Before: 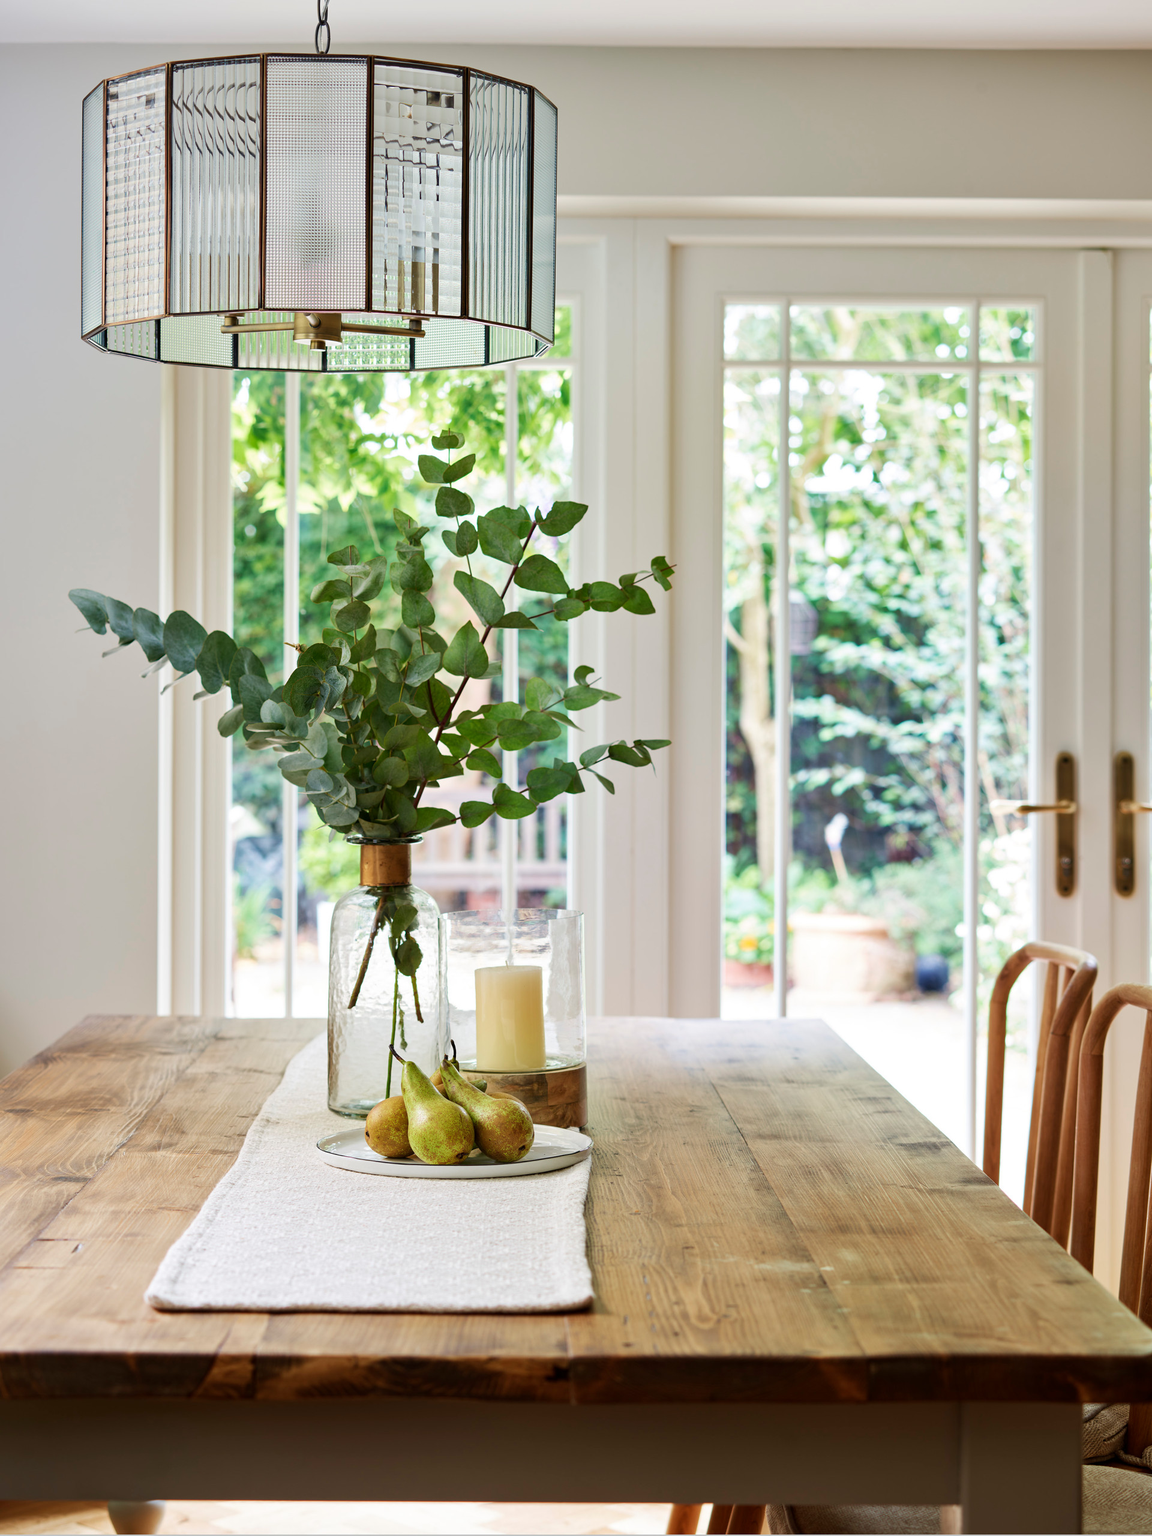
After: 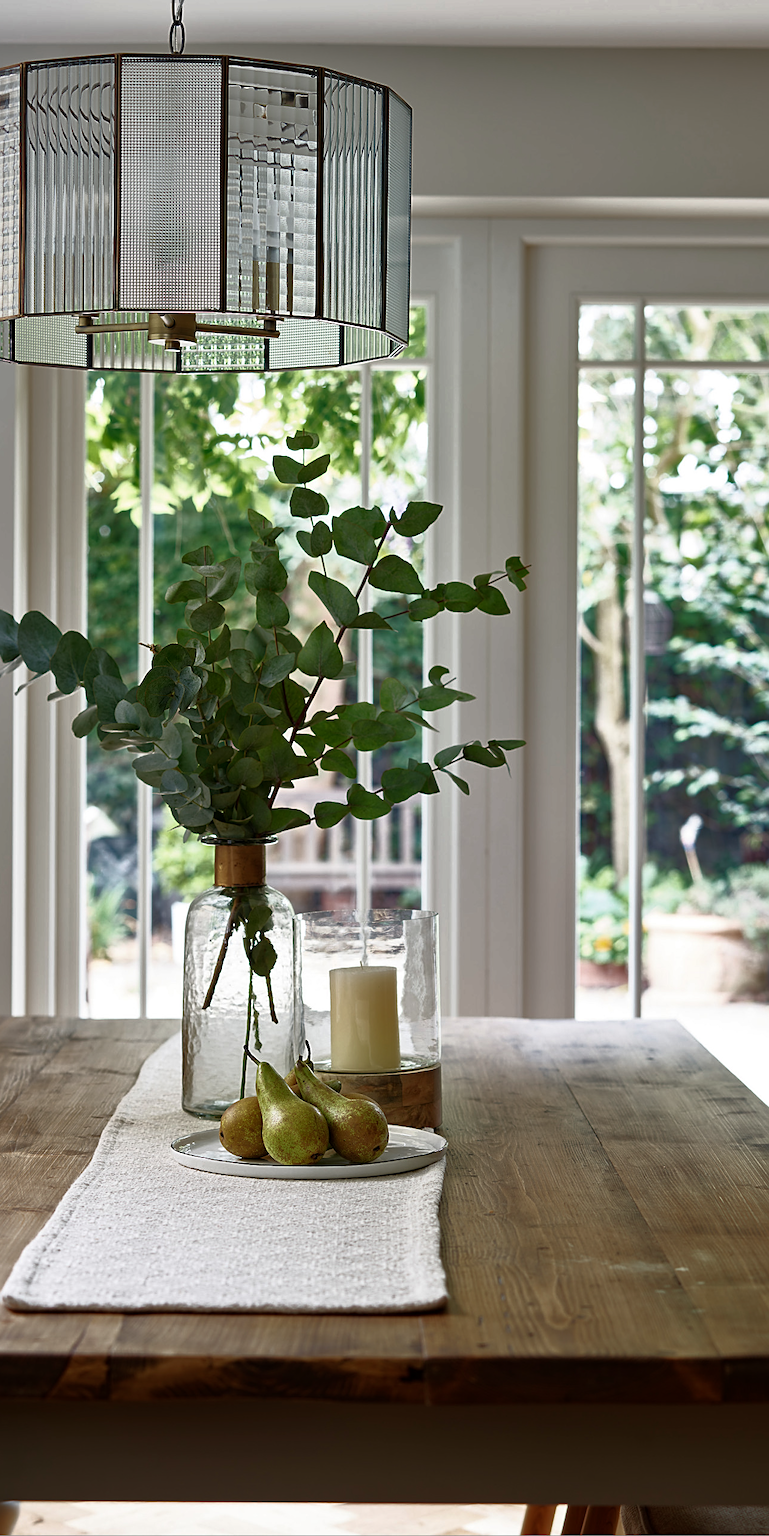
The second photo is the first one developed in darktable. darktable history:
sharpen: on, module defaults
base curve: curves: ch0 [(0, 0) (0.564, 0.291) (0.802, 0.731) (1, 1)]
crop and rotate: left 12.671%, right 20.556%
